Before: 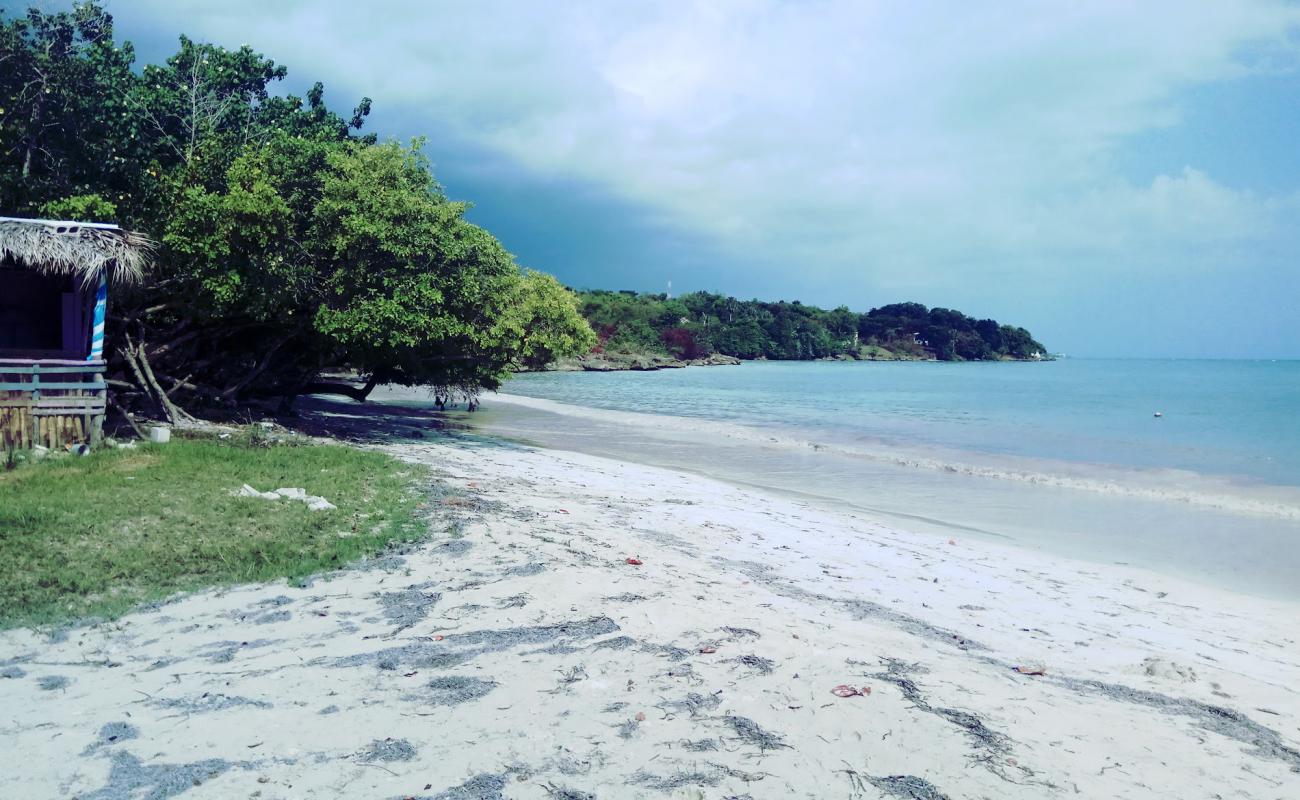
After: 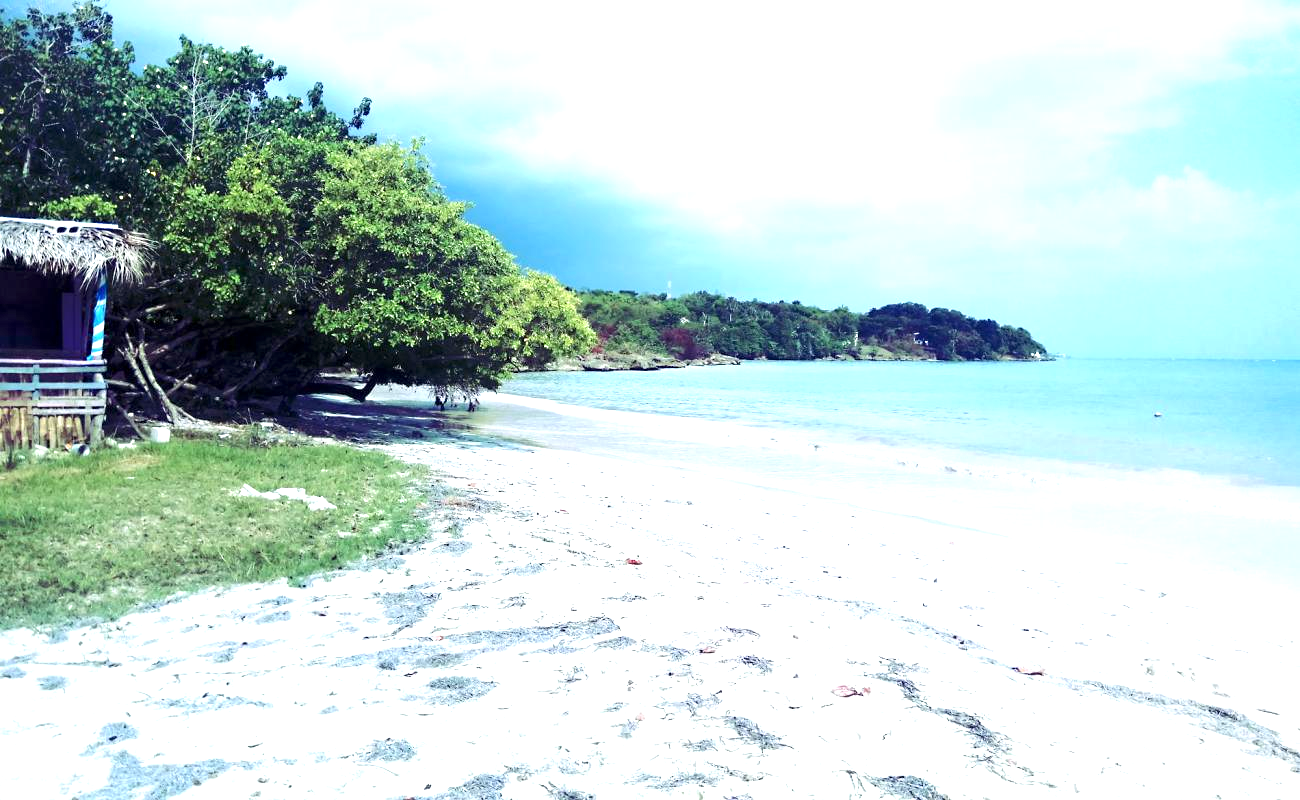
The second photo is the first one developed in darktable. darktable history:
exposure: black level correction 0.001, exposure 1.129 EV, compensate exposure bias true, compensate highlight preservation false
sharpen: radius 5.325, amount 0.312, threshold 26.433
